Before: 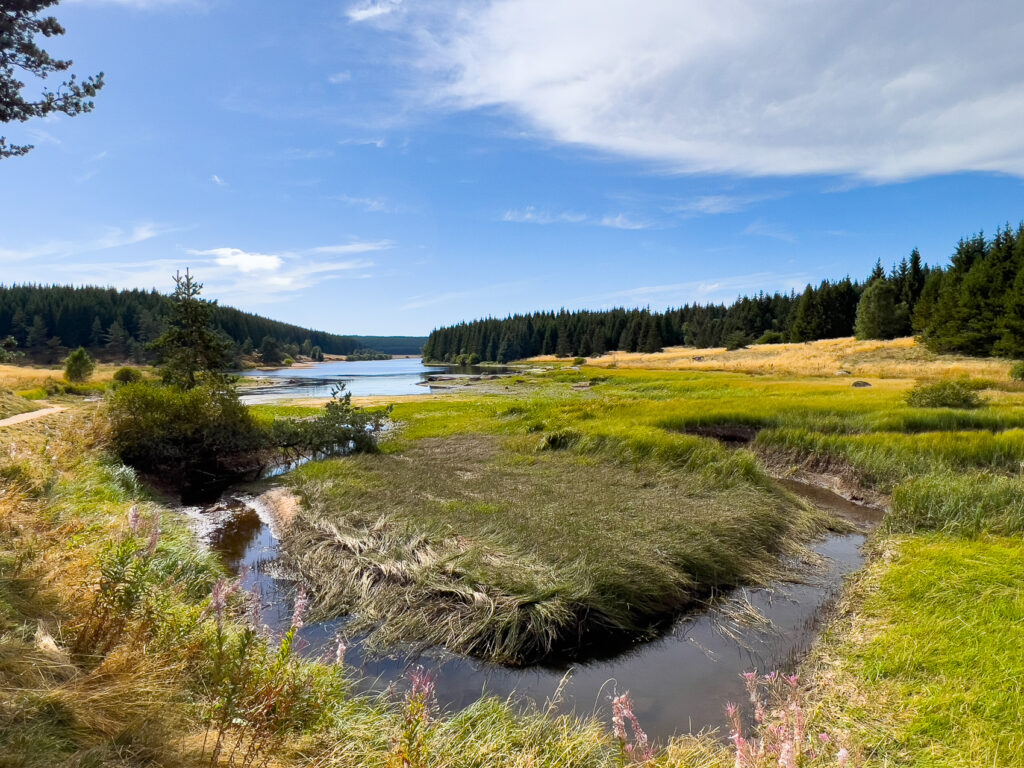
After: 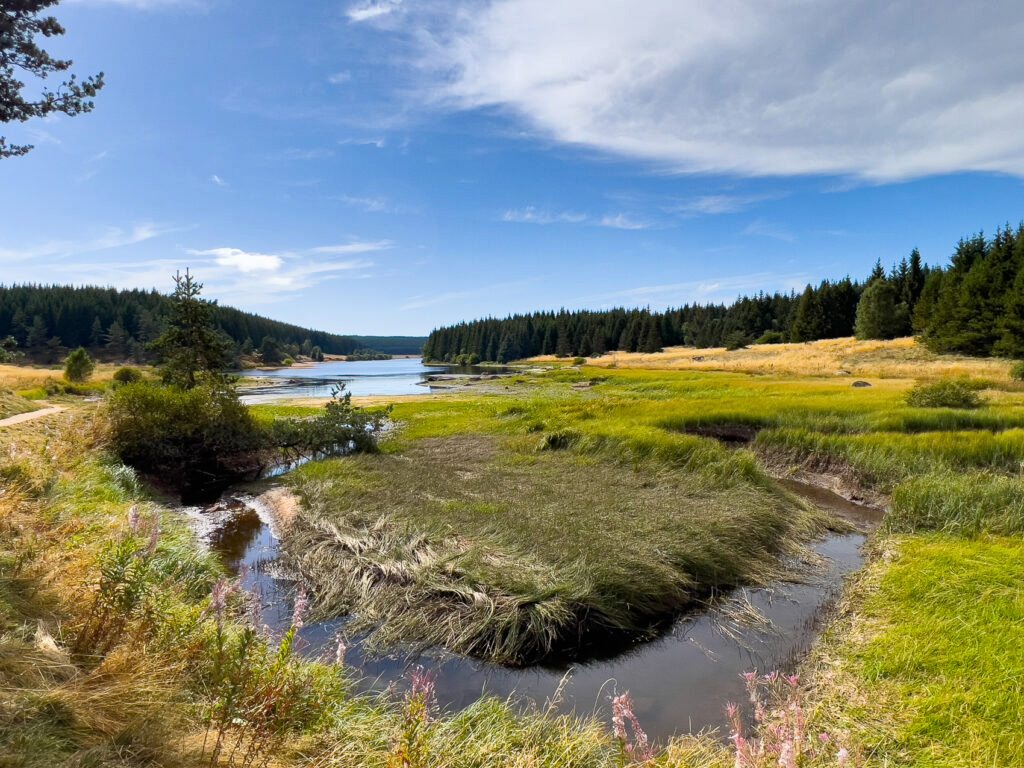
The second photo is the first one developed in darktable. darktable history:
shadows and highlights: highlights color adjustment 55.85%, low approximation 0.01, soften with gaussian
